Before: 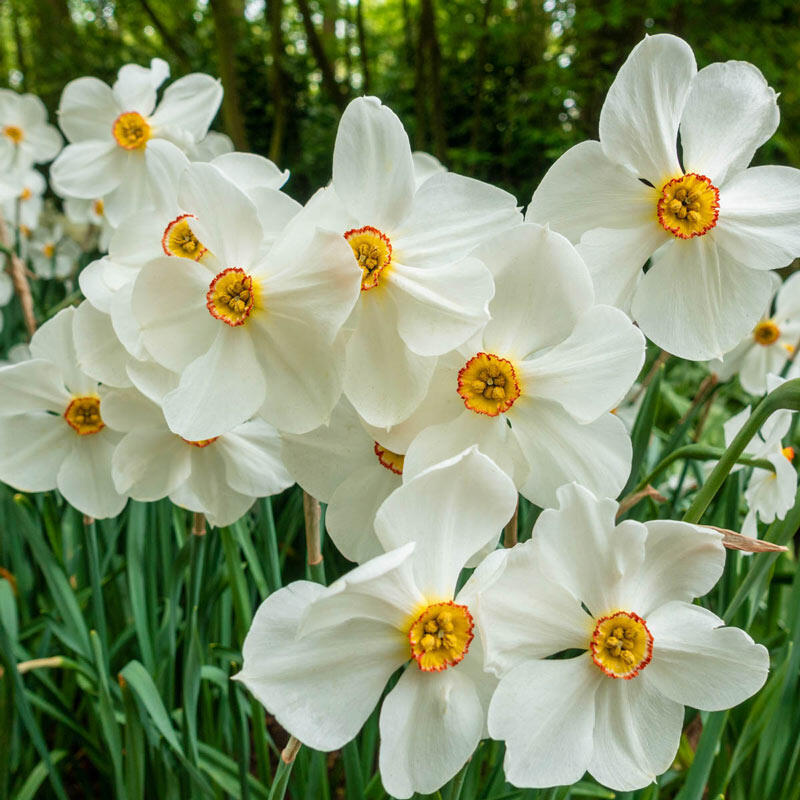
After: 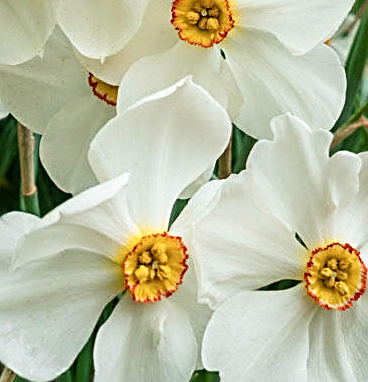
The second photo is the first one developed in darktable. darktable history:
crop: left 35.768%, top 46.192%, right 18.155%, bottom 6.001%
sharpen: radius 2.66, amount 0.665
shadows and highlights: shadows -0.463, highlights 38.96, highlights color adjustment 0.731%
